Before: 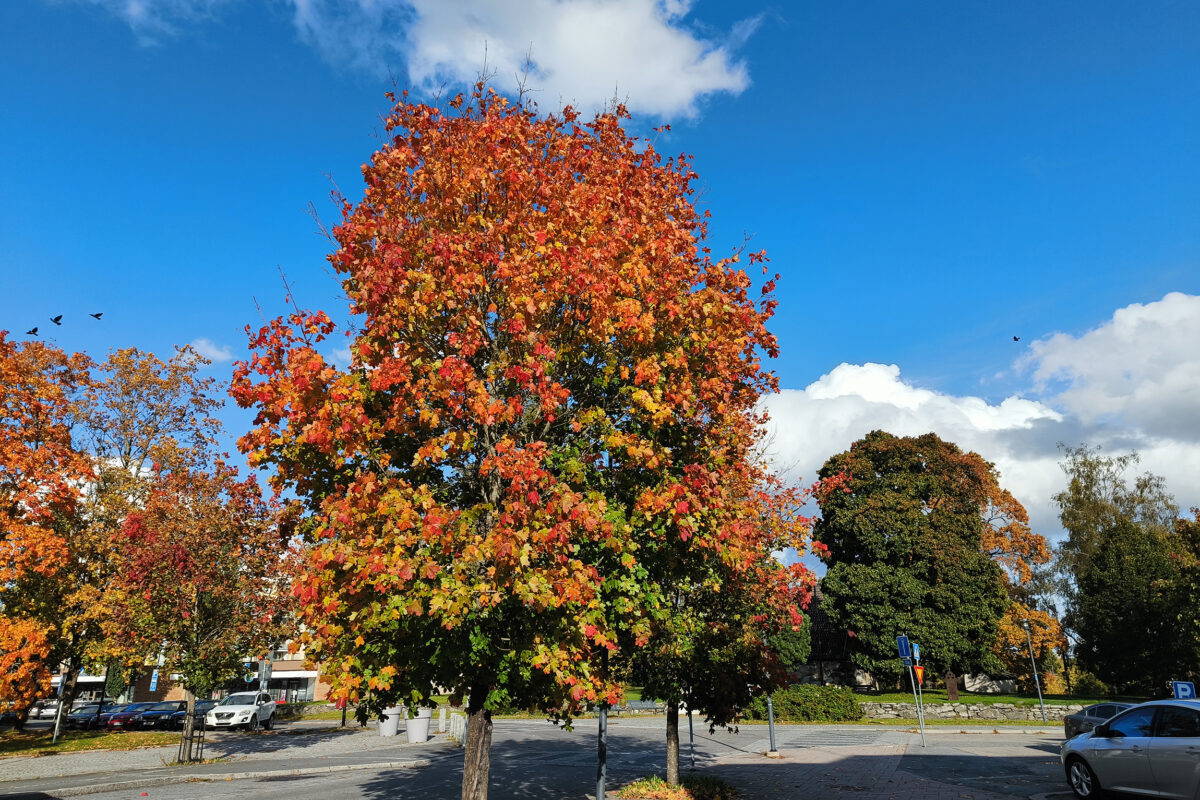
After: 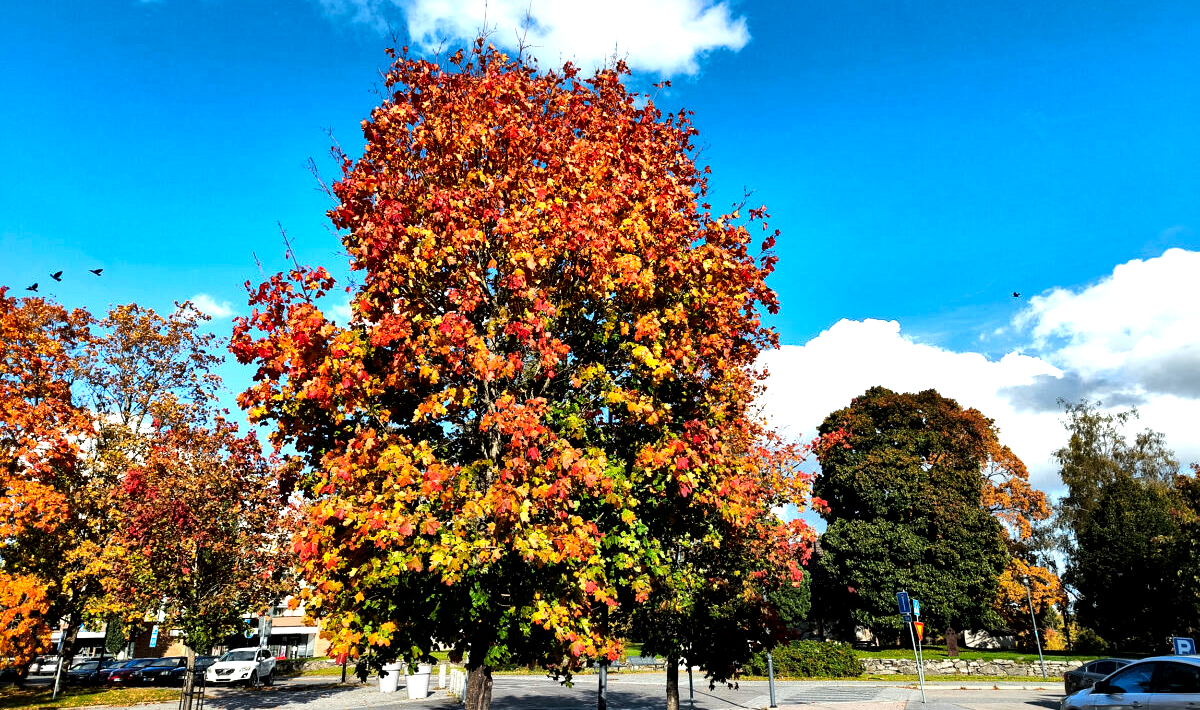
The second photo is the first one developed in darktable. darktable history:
crop and rotate: top 5.609%, bottom 5.609%
tone equalizer: -8 EV -0.75 EV, -7 EV -0.7 EV, -6 EV -0.6 EV, -5 EV -0.4 EV, -3 EV 0.4 EV, -2 EV 0.6 EV, -1 EV 0.7 EV, +0 EV 0.75 EV, edges refinement/feathering 500, mask exposure compensation -1.57 EV, preserve details no
local contrast: mode bilateral grid, contrast 44, coarseness 69, detail 214%, midtone range 0.2
